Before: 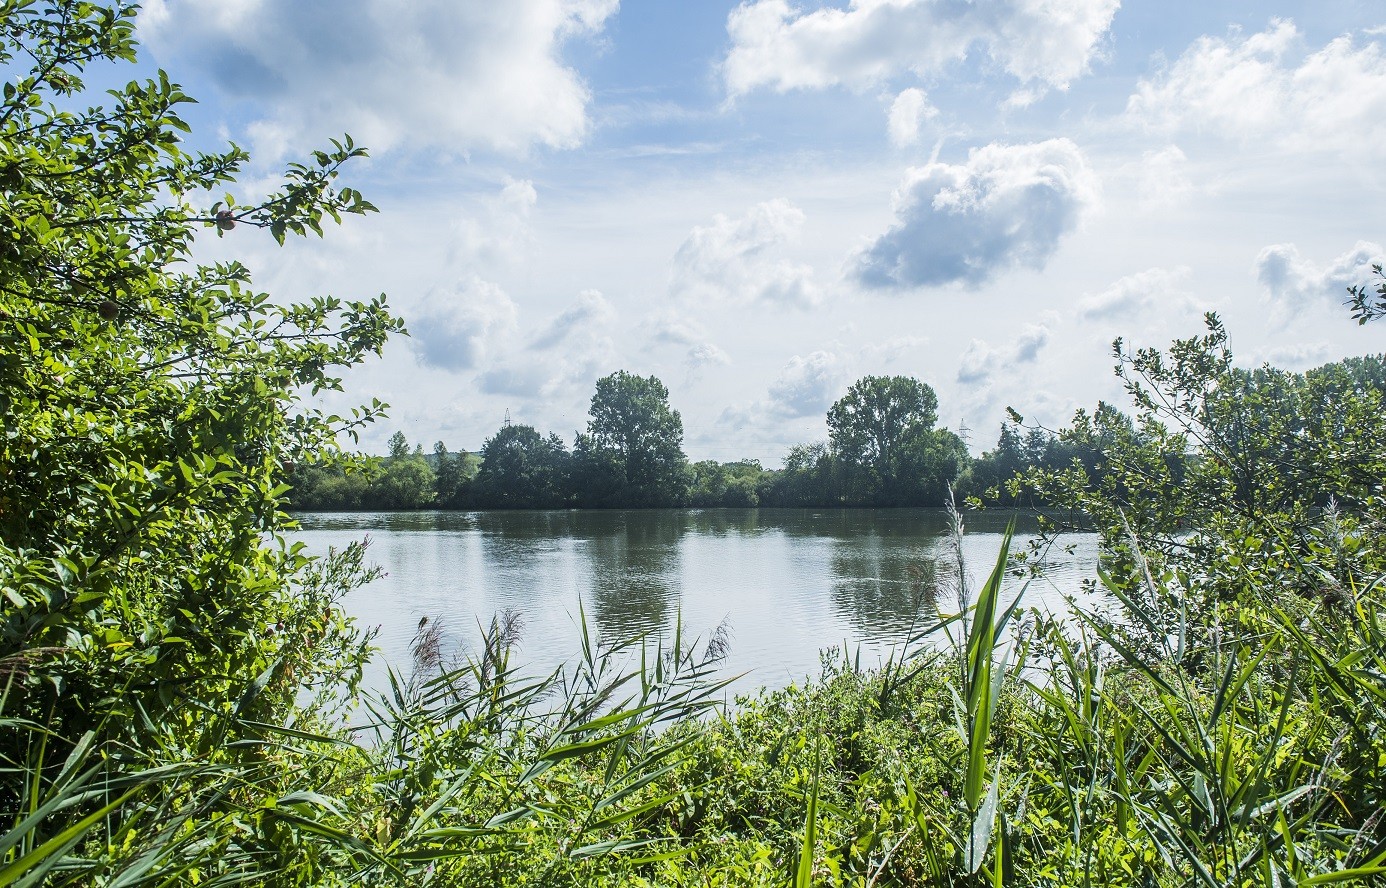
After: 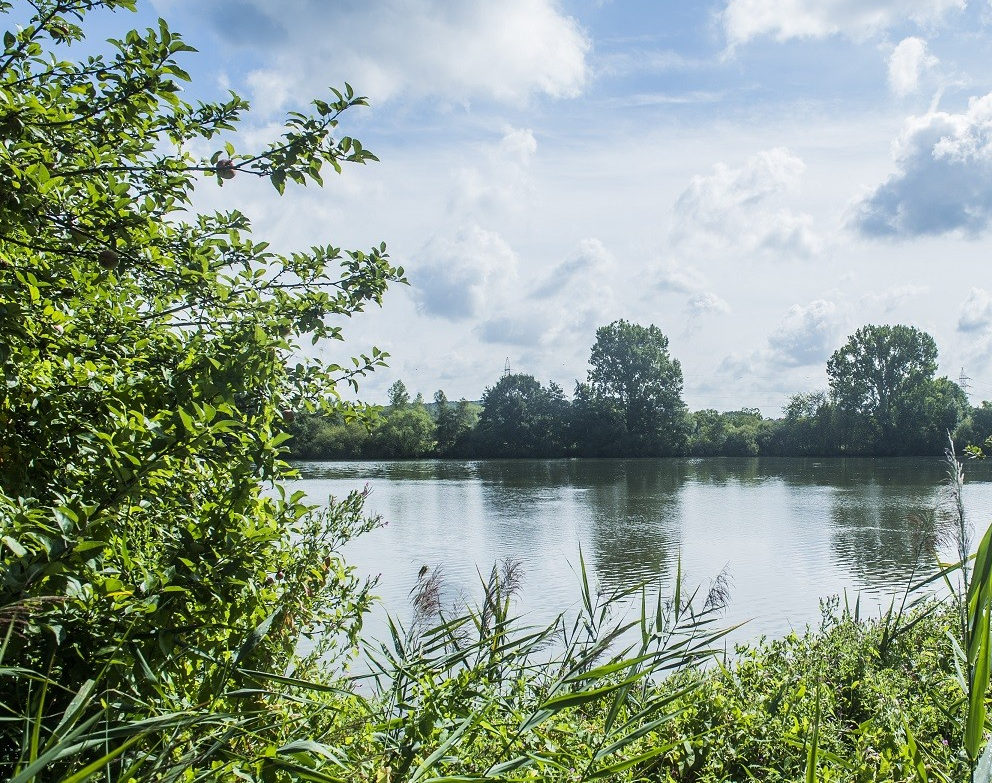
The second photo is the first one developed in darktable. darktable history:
exposure: compensate highlight preservation false
crop: top 5.803%, right 27.864%, bottom 5.804%
